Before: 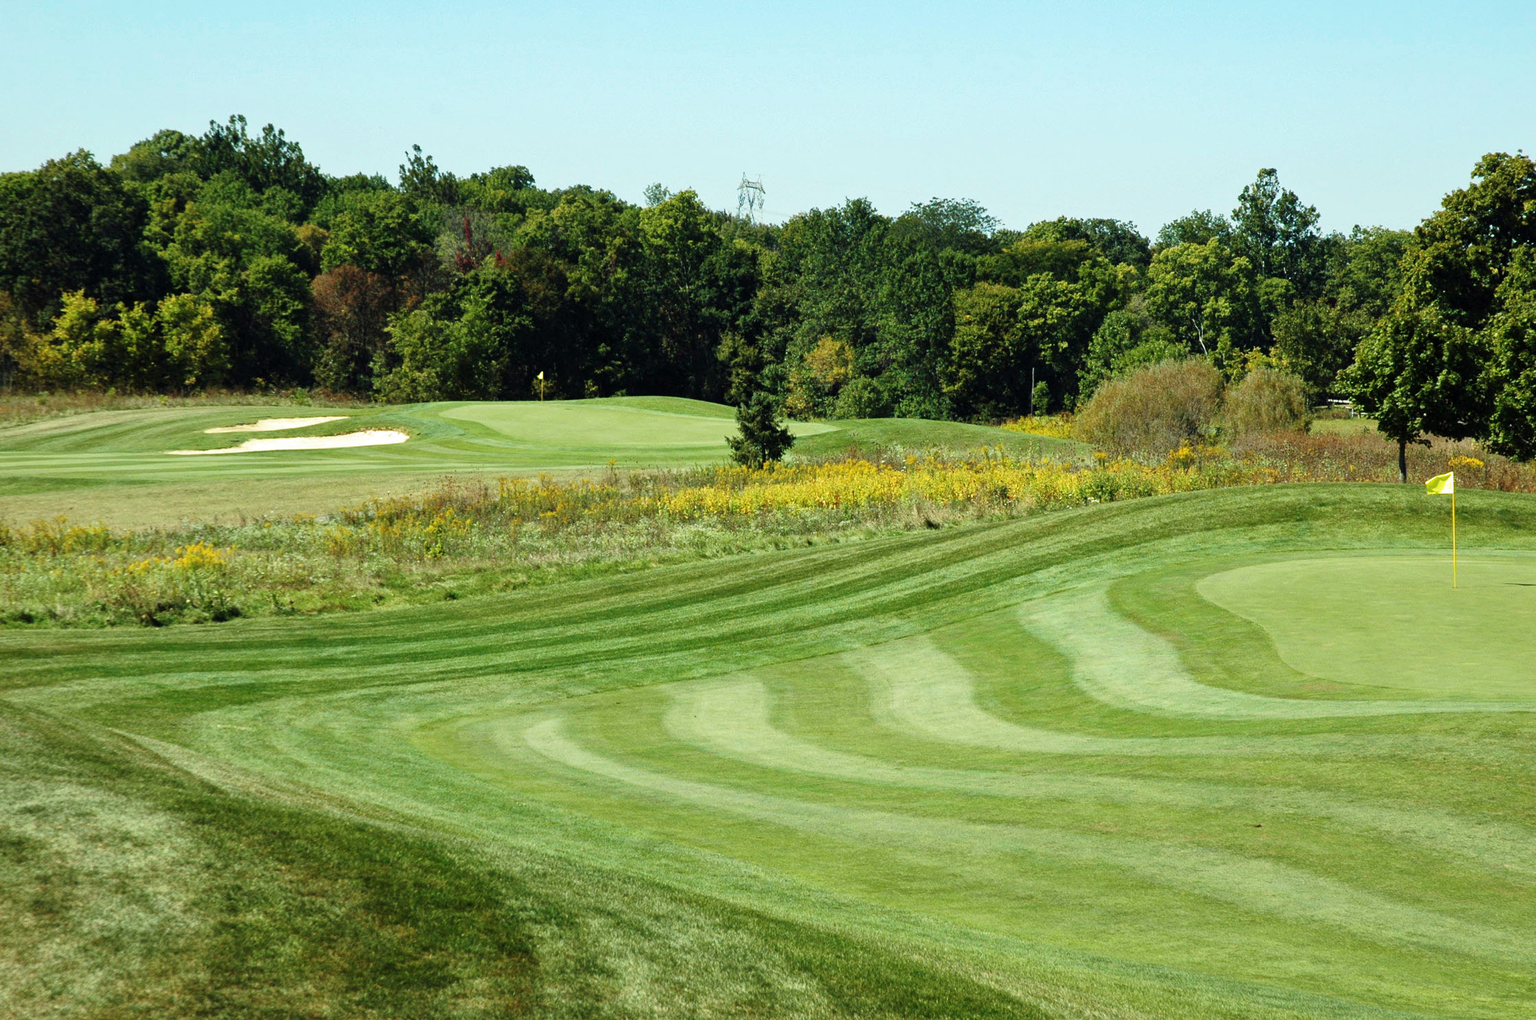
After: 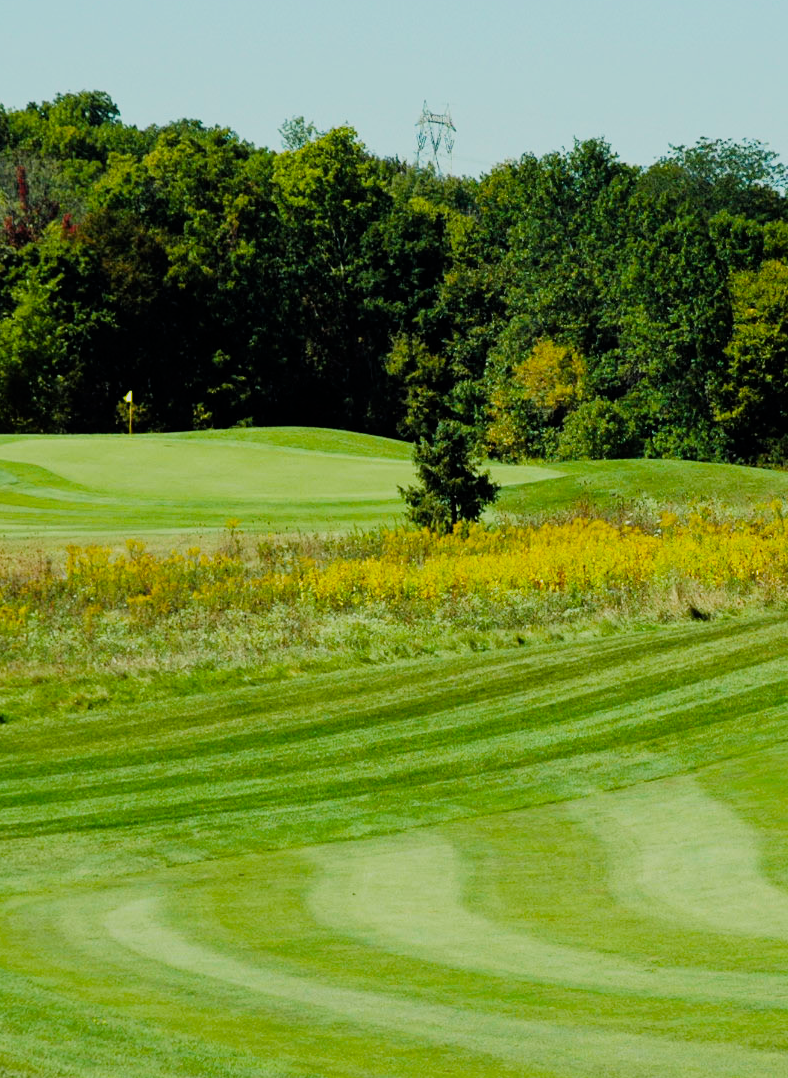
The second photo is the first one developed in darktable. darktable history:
color balance rgb: perceptual saturation grading › global saturation 20%, global vibrance 20%
tone equalizer: on, module defaults
filmic rgb: black relative exposure -7.65 EV, white relative exposure 4.56 EV, hardness 3.61
crop and rotate: left 29.476%, top 10.214%, right 35.32%, bottom 17.333%
